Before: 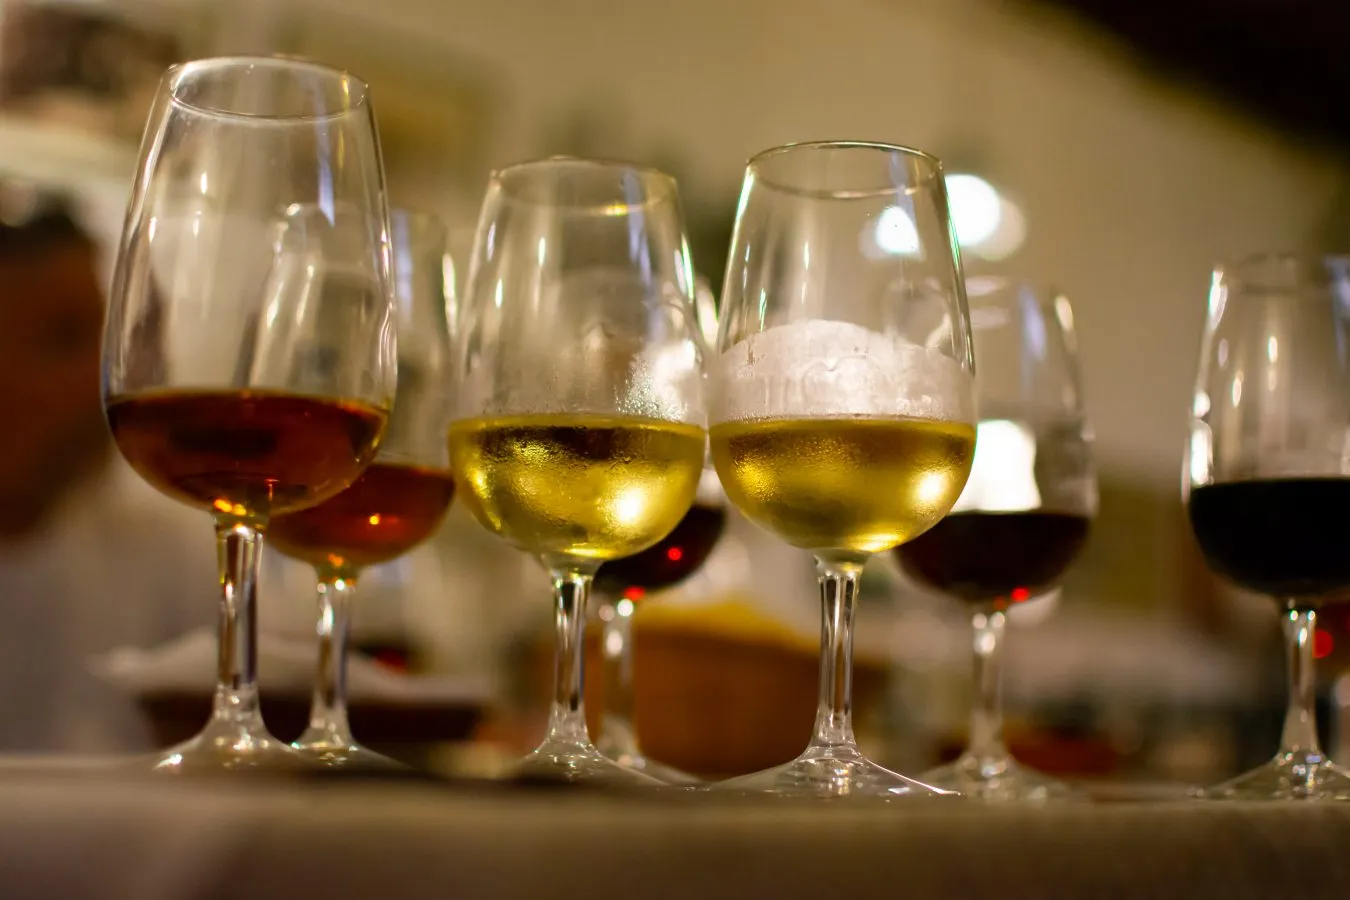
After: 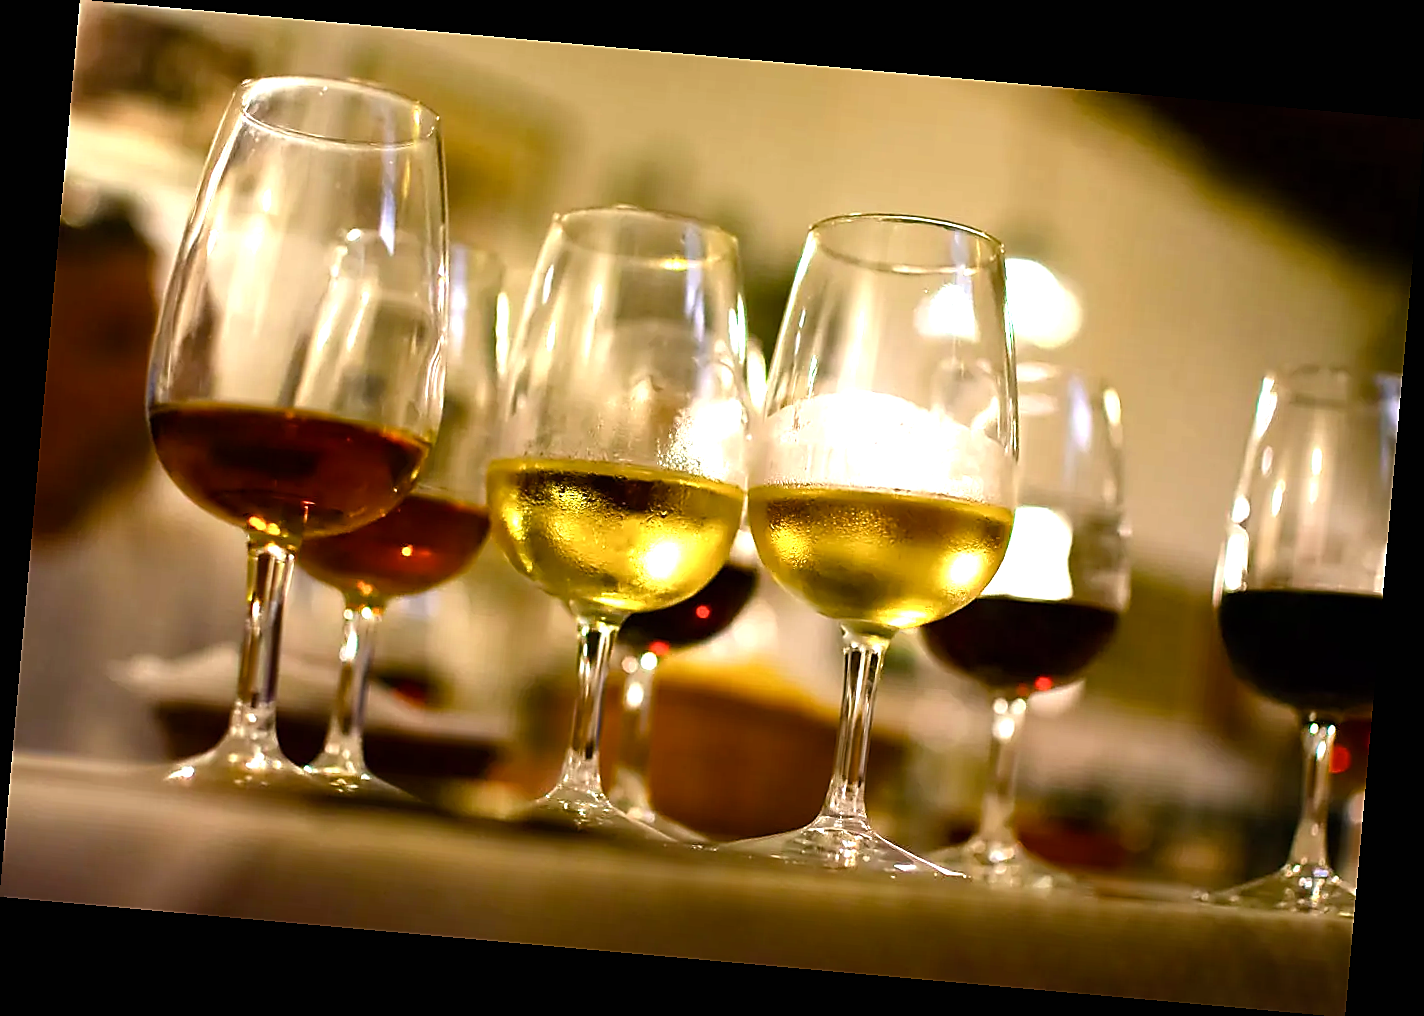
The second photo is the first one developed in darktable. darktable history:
rotate and perspective: rotation 5.12°, automatic cropping off
contrast brightness saturation: saturation -0.05
sharpen: radius 1.4, amount 1.25, threshold 0.7
color balance rgb: shadows lift › luminance -20%, power › hue 72.24°, highlights gain › luminance 15%, global offset › hue 171.6°, perceptual saturation grading › highlights -15%, perceptual saturation grading › shadows 25%, global vibrance 35%, contrast 10%
exposure: black level correction 0, exposure 0.68 EV, compensate exposure bias true, compensate highlight preservation false
